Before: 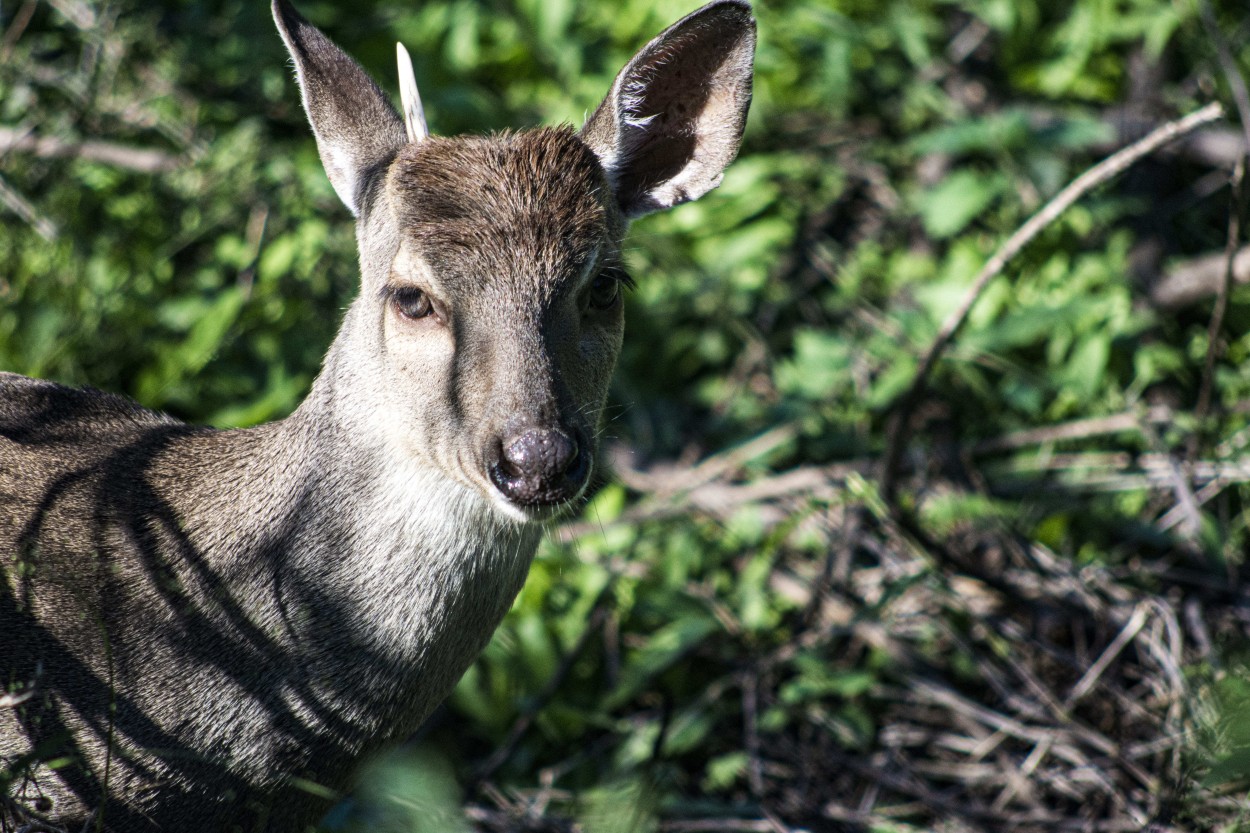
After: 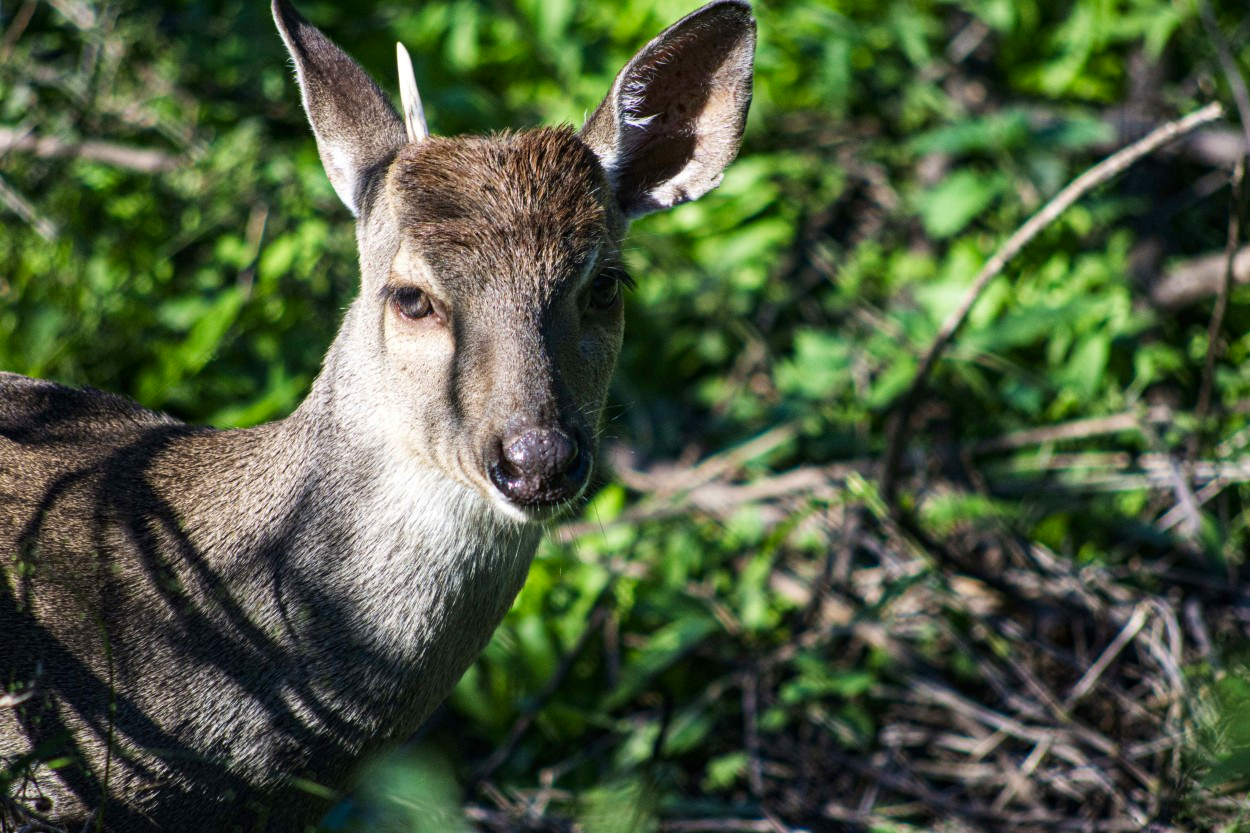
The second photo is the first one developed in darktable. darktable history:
contrast brightness saturation: brightness -0.022, saturation 0.362
